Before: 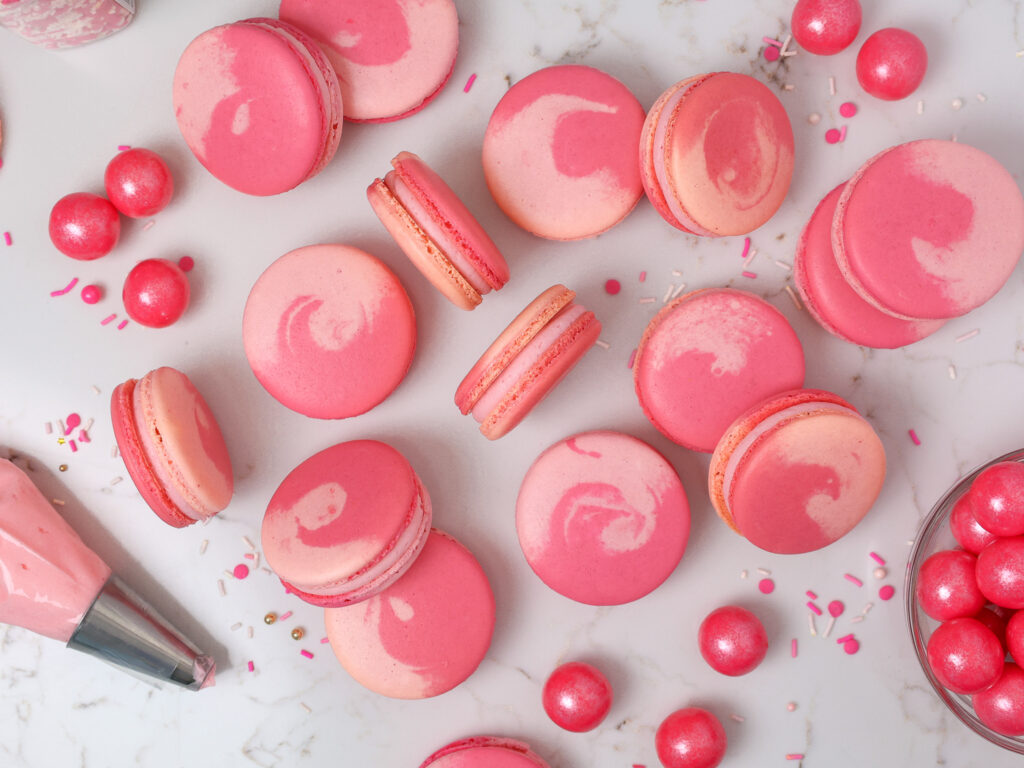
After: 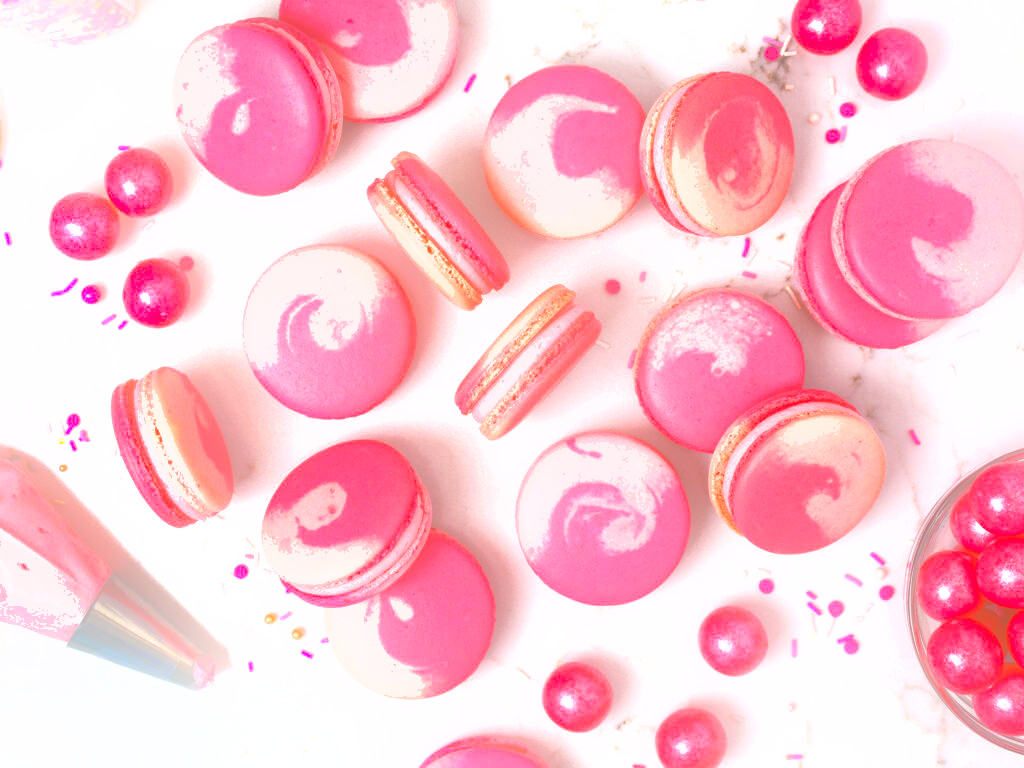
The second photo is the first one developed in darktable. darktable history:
bloom: on, module defaults
exposure: black level correction 0, exposure 0.953 EV, compensate exposure bias true, compensate highlight preservation false
shadows and highlights: radius 118.69, shadows 42.21, highlights -61.56, soften with gaussian
